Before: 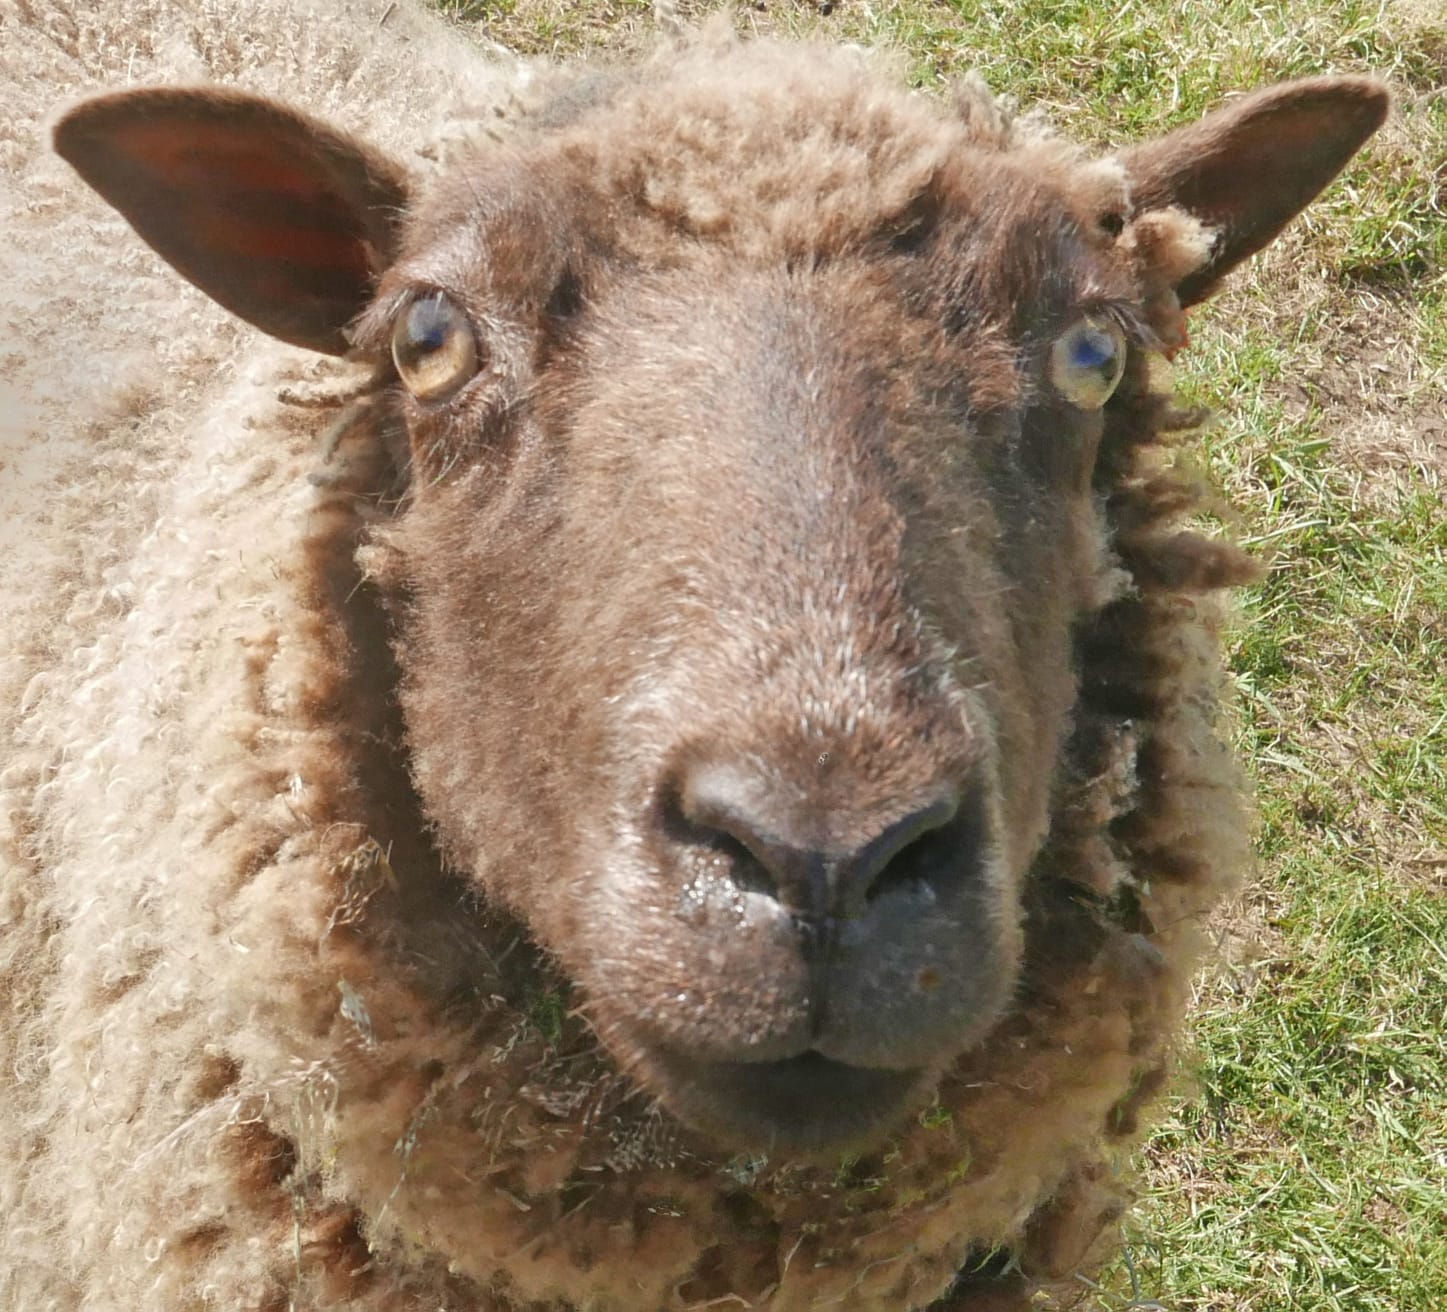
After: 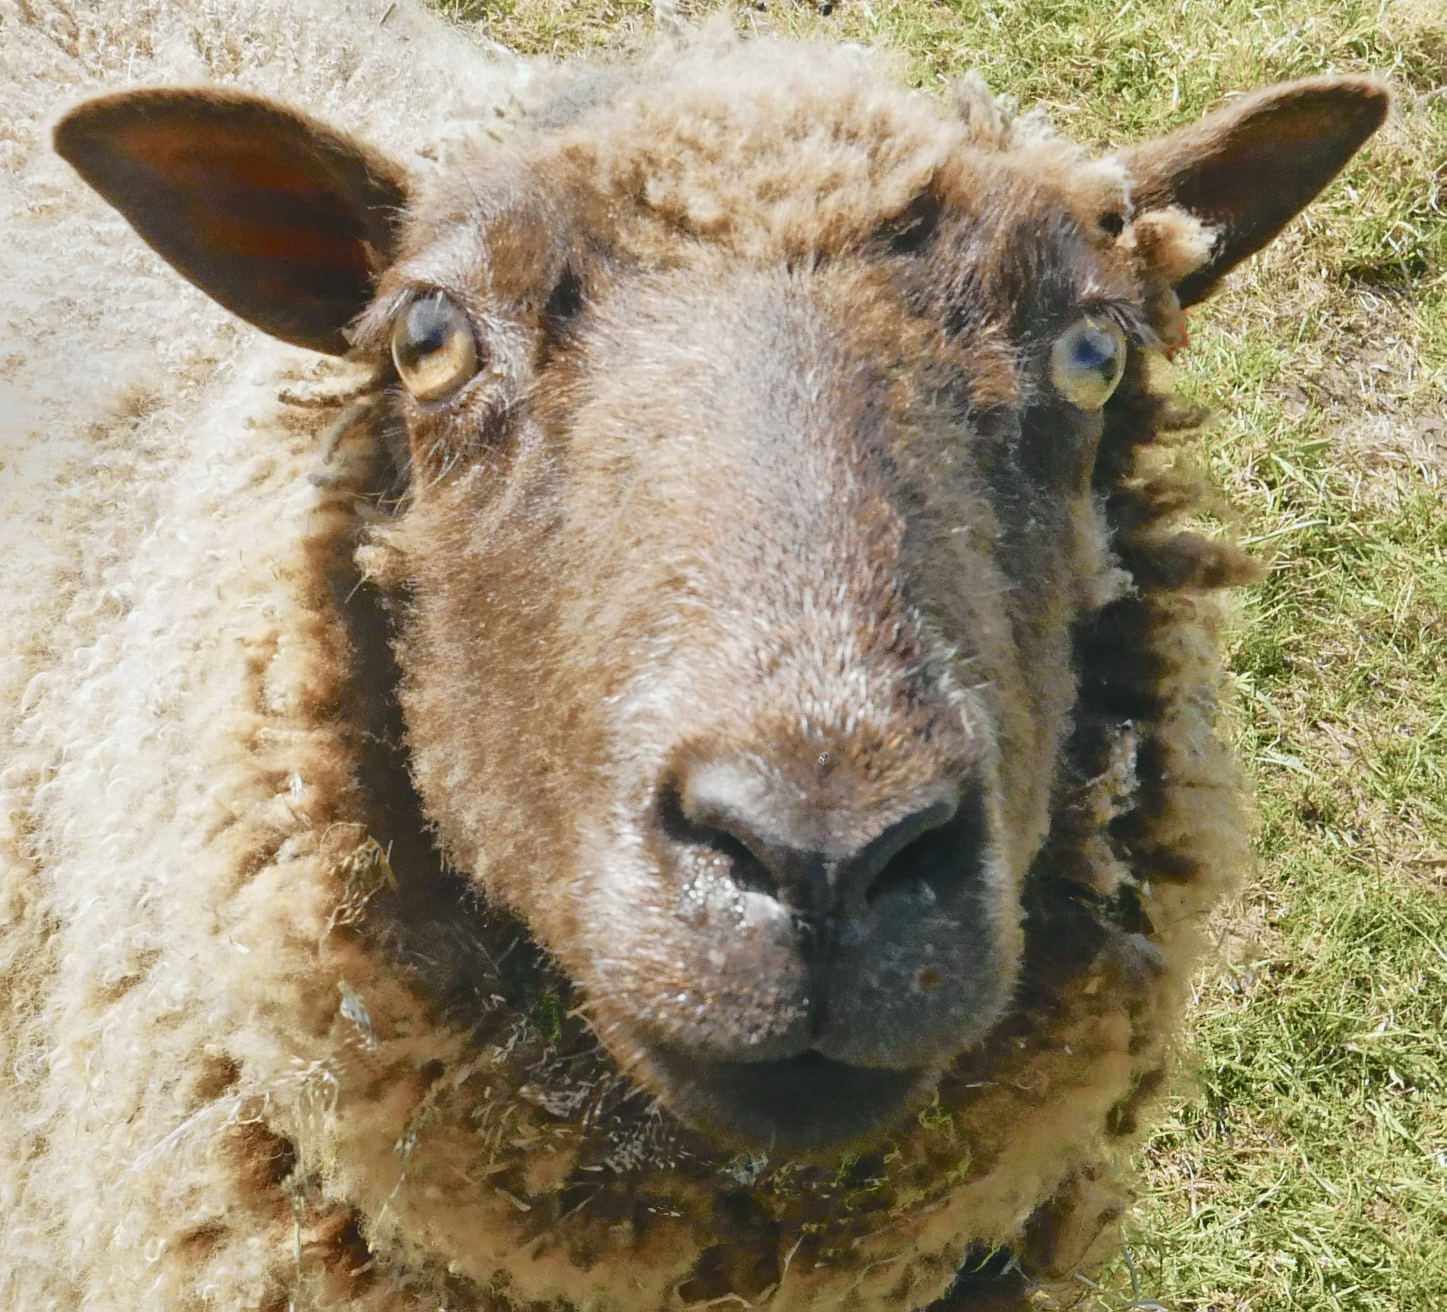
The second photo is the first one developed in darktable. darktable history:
color balance rgb: perceptual saturation grading › global saturation 20%, perceptual saturation grading › highlights -25%, perceptual saturation grading › shadows 25%
contrast brightness saturation: contrast 0.1, brightness 0.02, saturation 0.02
tone curve: curves: ch0 [(0, 0) (0.081, 0.044) (0.185, 0.13) (0.283, 0.238) (0.416, 0.449) (0.495, 0.524) (0.686, 0.743) (0.826, 0.865) (0.978, 0.988)]; ch1 [(0, 0) (0.147, 0.166) (0.321, 0.362) (0.371, 0.402) (0.423, 0.442) (0.479, 0.472) (0.505, 0.497) (0.521, 0.506) (0.551, 0.537) (0.586, 0.574) (0.625, 0.618) (0.68, 0.681) (1, 1)]; ch2 [(0, 0) (0.346, 0.362) (0.404, 0.427) (0.502, 0.495) (0.531, 0.513) (0.547, 0.533) (0.582, 0.596) (0.629, 0.631) (0.717, 0.678) (1, 1)], color space Lab, independent channels, preserve colors none
exposure: black level correction -0.014, exposure -0.193 EV, compensate highlight preservation false
